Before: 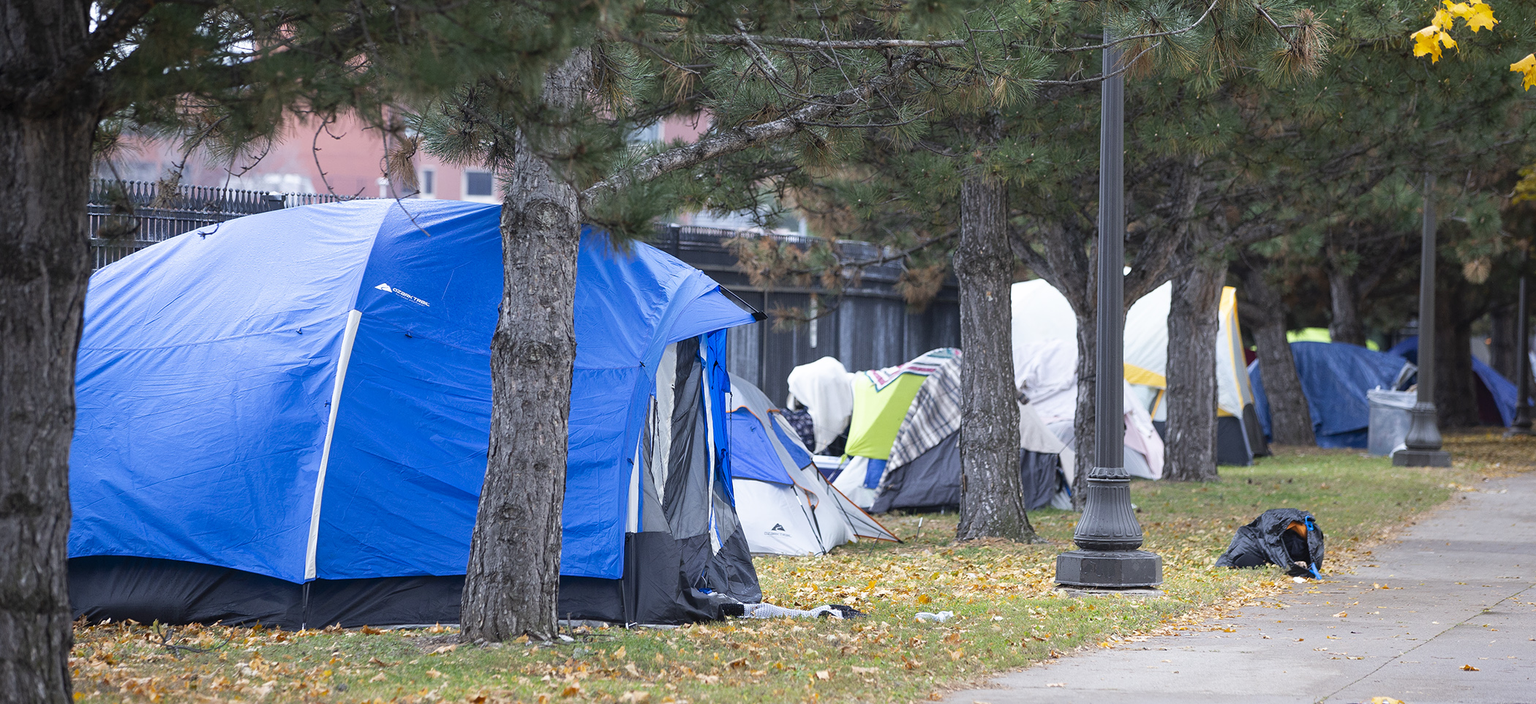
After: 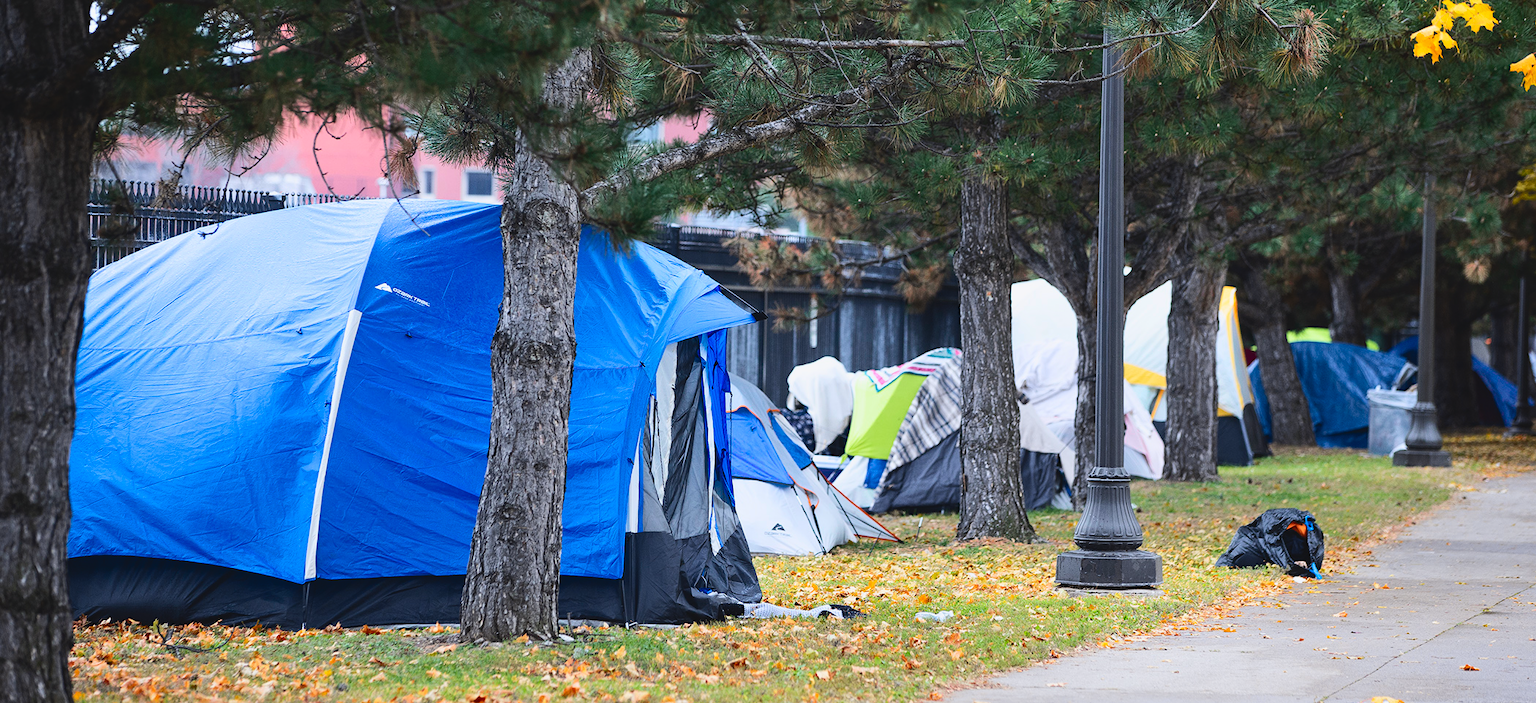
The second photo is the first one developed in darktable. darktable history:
white balance: red 1, blue 1
contrast brightness saturation: contrast 0.15, brightness -0.01, saturation 0.1
exposure: black level correction -0.014, exposure -0.193 EV, compensate highlight preservation false
tone curve: curves: ch0 [(0, 0) (0.126, 0.086) (0.338, 0.327) (0.494, 0.55) (0.703, 0.762) (1, 1)]; ch1 [(0, 0) (0.346, 0.324) (0.45, 0.431) (0.5, 0.5) (0.522, 0.517) (0.55, 0.578) (1, 1)]; ch2 [(0, 0) (0.44, 0.424) (0.501, 0.499) (0.554, 0.563) (0.622, 0.667) (0.707, 0.746) (1, 1)], color space Lab, independent channels, preserve colors none
shadows and highlights: shadows 29.32, highlights -29.32, low approximation 0.01, soften with gaussian
